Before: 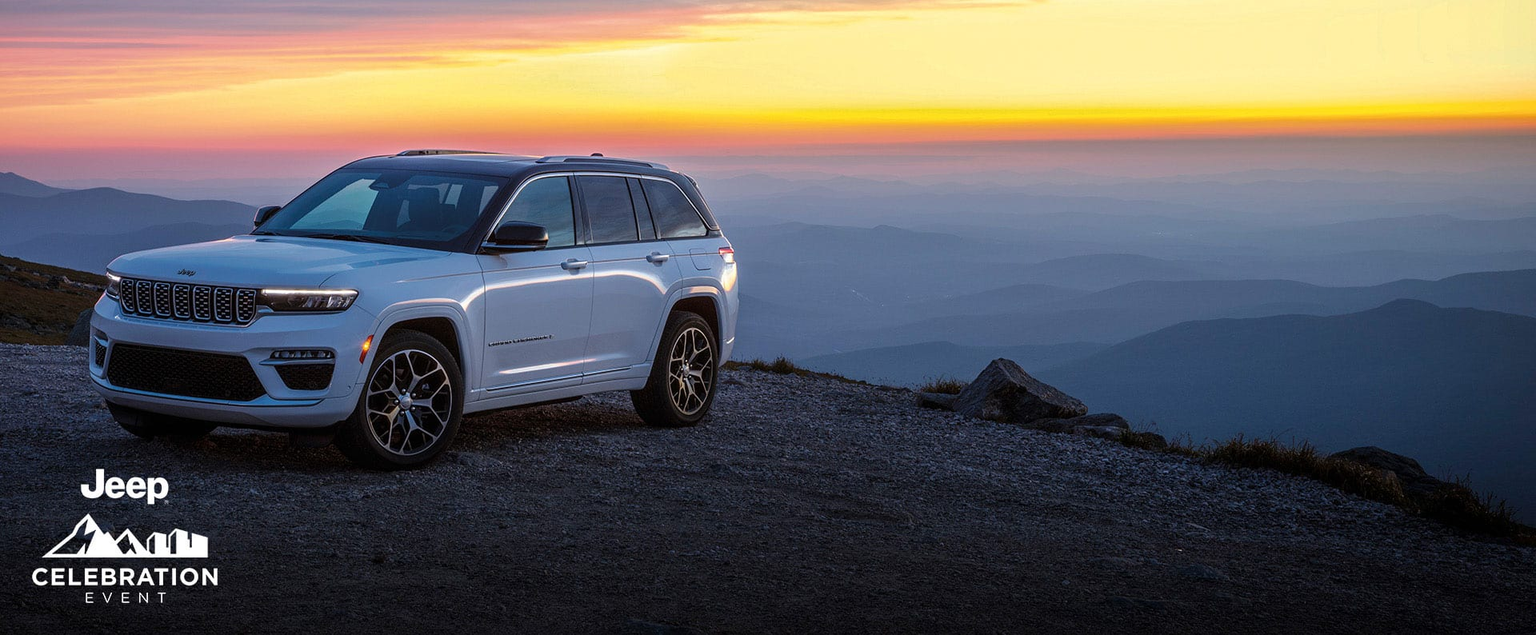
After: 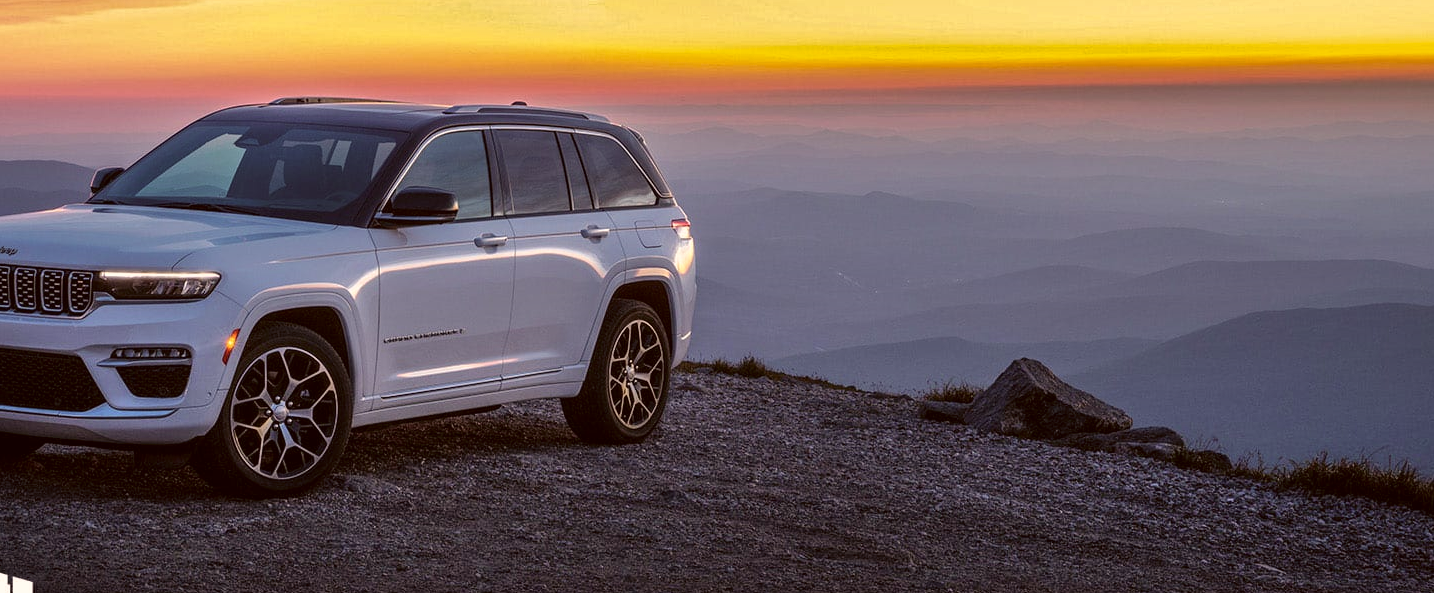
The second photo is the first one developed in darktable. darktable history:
color correction: highlights a* 6.27, highlights b* 8.19, shadows a* 5.94, shadows b* 7.23, saturation 0.9
exposure: compensate highlight preservation false
shadows and highlights: radius 100.41, shadows 50.55, highlights -64.36, highlights color adjustment 49.82%, soften with gaussian
crop and rotate: left 11.831%, top 11.346%, right 13.429%, bottom 13.899%
